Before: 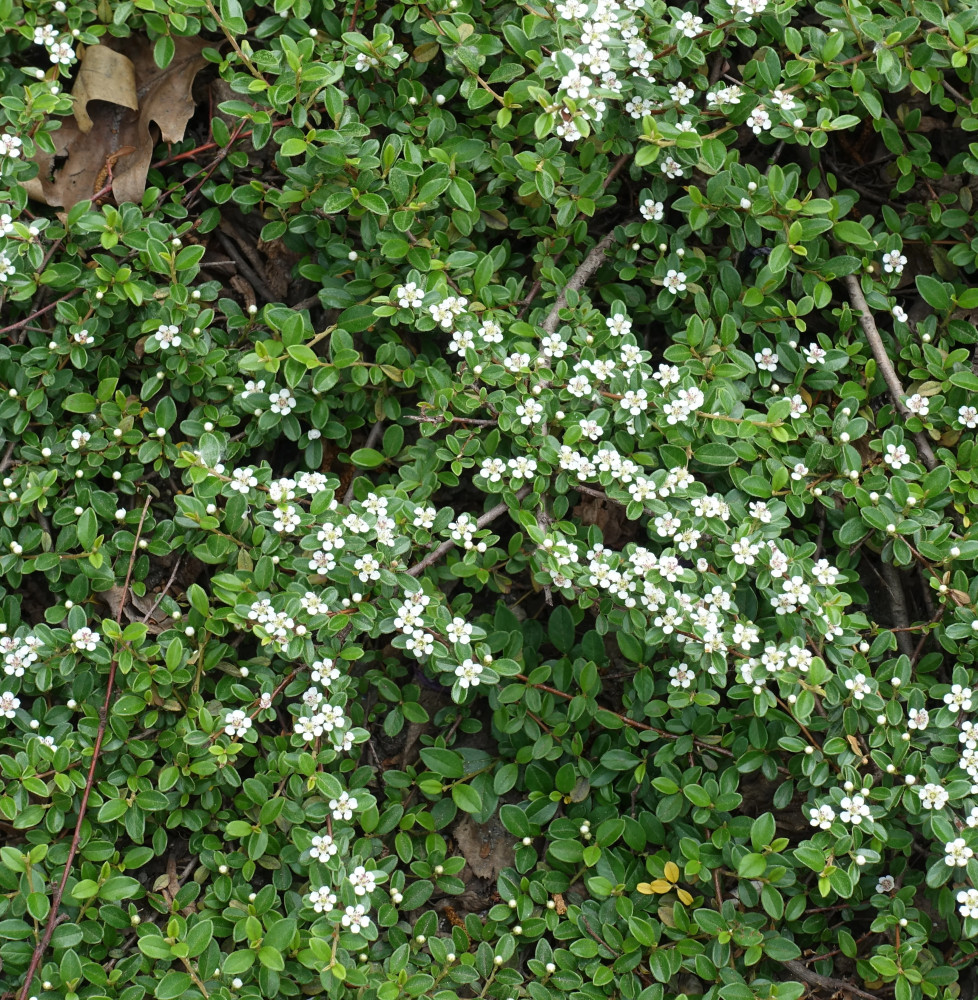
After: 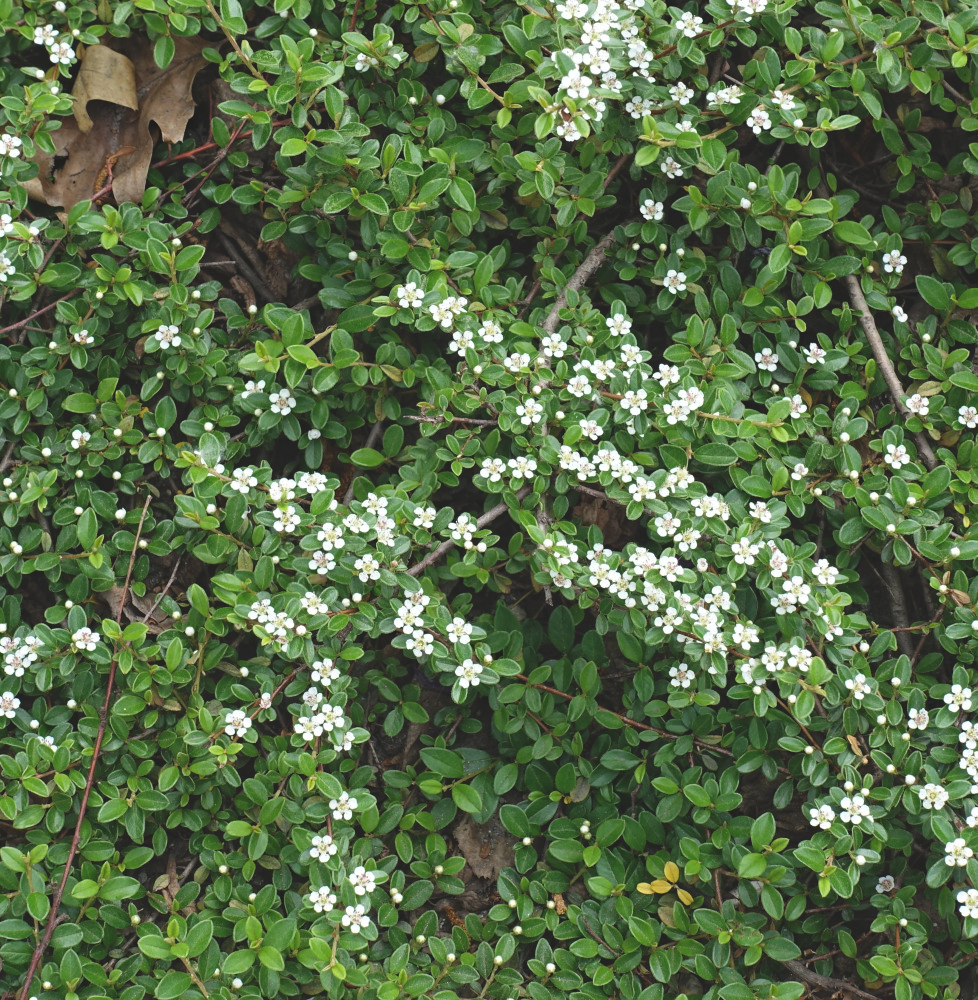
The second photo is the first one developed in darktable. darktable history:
exposure: black level correction -0.015, compensate highlight preservation false
haze removal: compatibility mode true, adaptive false
